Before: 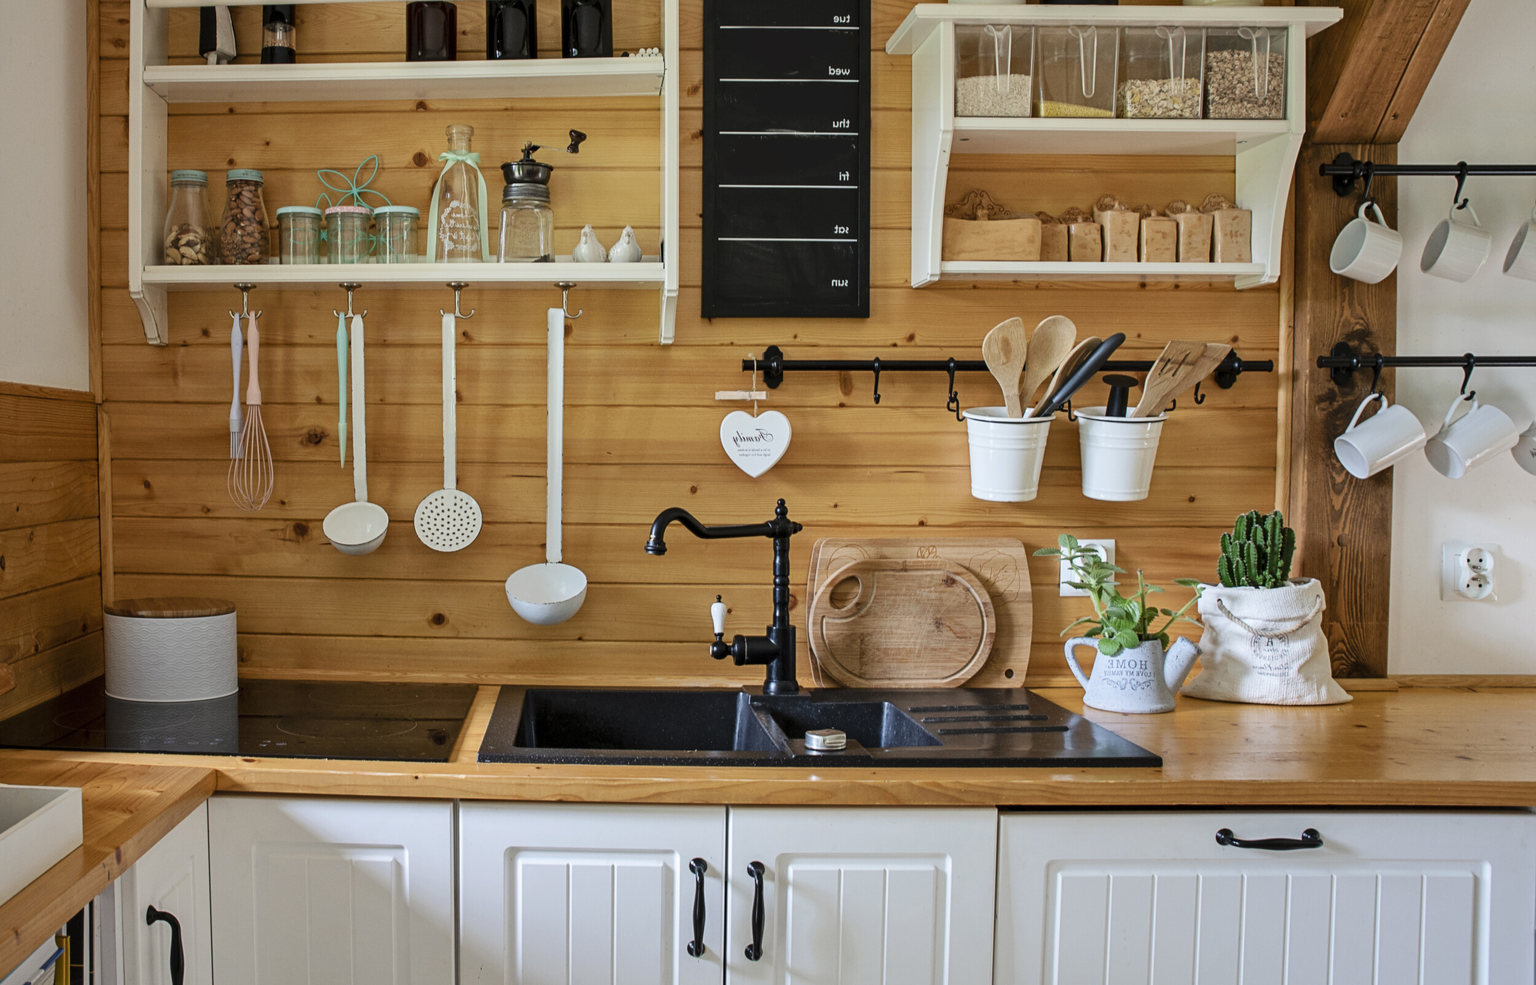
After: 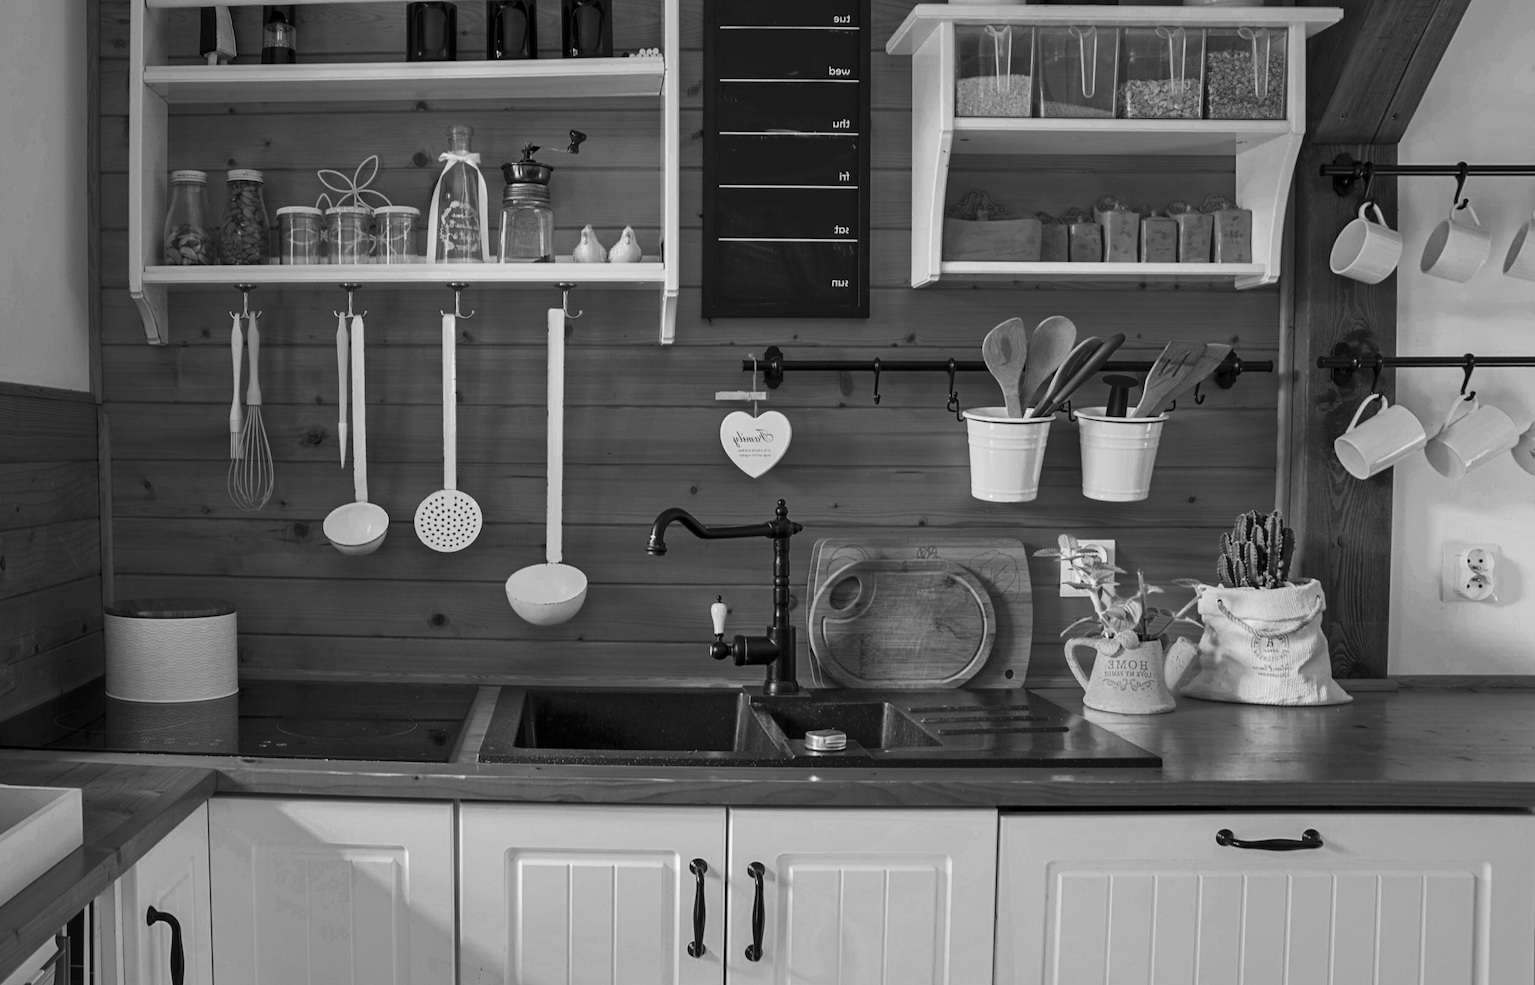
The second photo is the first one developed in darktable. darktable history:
color zones: curves: ch0 [(0.002, 0.429) (0.121, 0.212) (0.198, 0.113) (0.276, 0.344) (0.331, 0.541) (0.41, 0.56) (0.482, 0.289) (0.619, 0.227) (0.721, 0.18) (0.821, 0.435) (0.928, 0.555) (1, 0.587)]; ch1 [(0, 0) (0.143, 0) (0.286, 0) (0.429, 0) (0.571, 0) (0.714, 0) (0.857, 0)]
